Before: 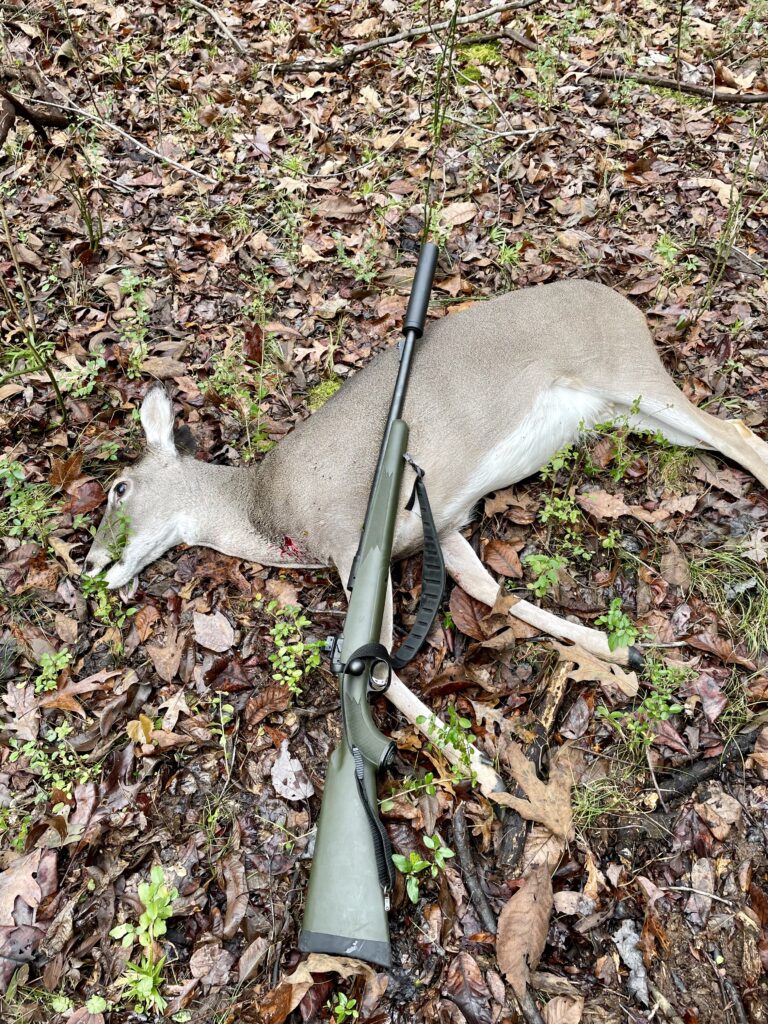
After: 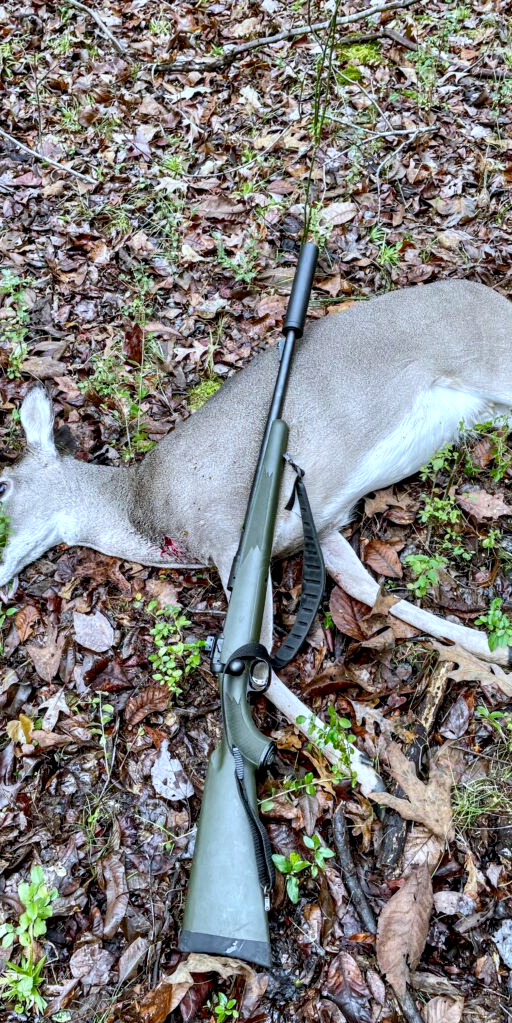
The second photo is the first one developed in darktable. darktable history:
exposure: black level correction 0.004, exposure 0.014 EV, compensate highlight preservation false
local contrast: detail 130%
white balance: red 0.926, green 1.003, blue 1.133
crop and rotate: left 15.754%, right 17.579%
